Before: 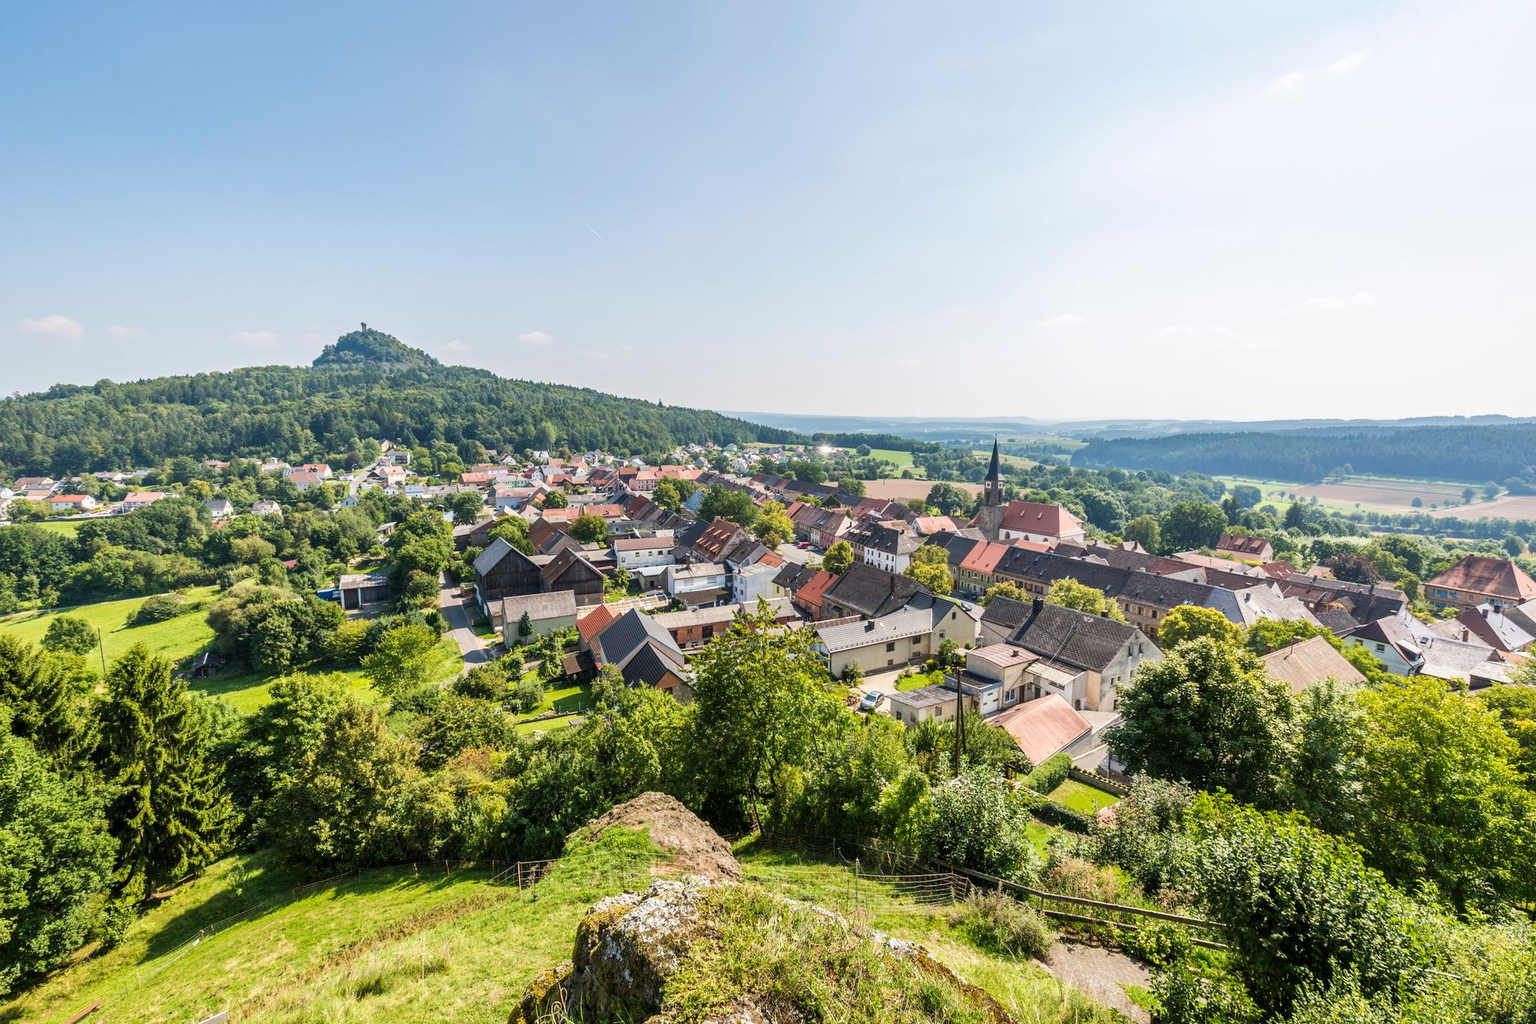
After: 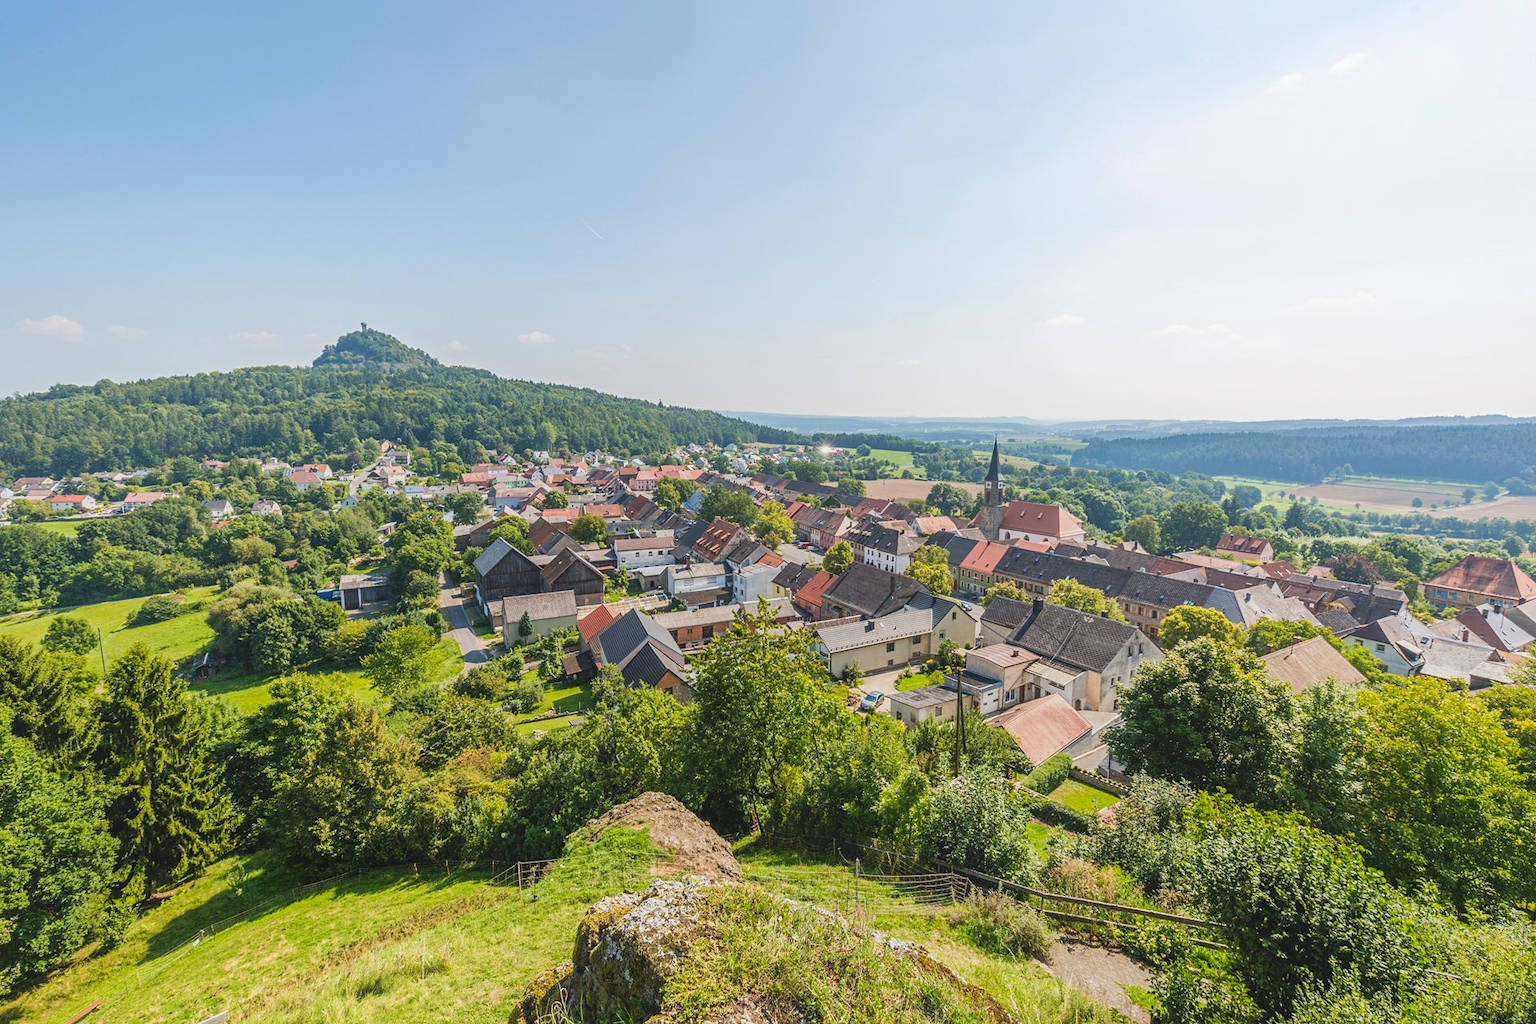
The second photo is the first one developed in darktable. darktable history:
shadows and highlights: shadows 25.72, highlights -25.12
contrast equalizer: octaves 7, y [[0.439, 0.44, 0.442, 0.457, 0.493, 0.498], [0.5 ×6], [0.5 ×6], [0 ×6], [0 ×6]]
